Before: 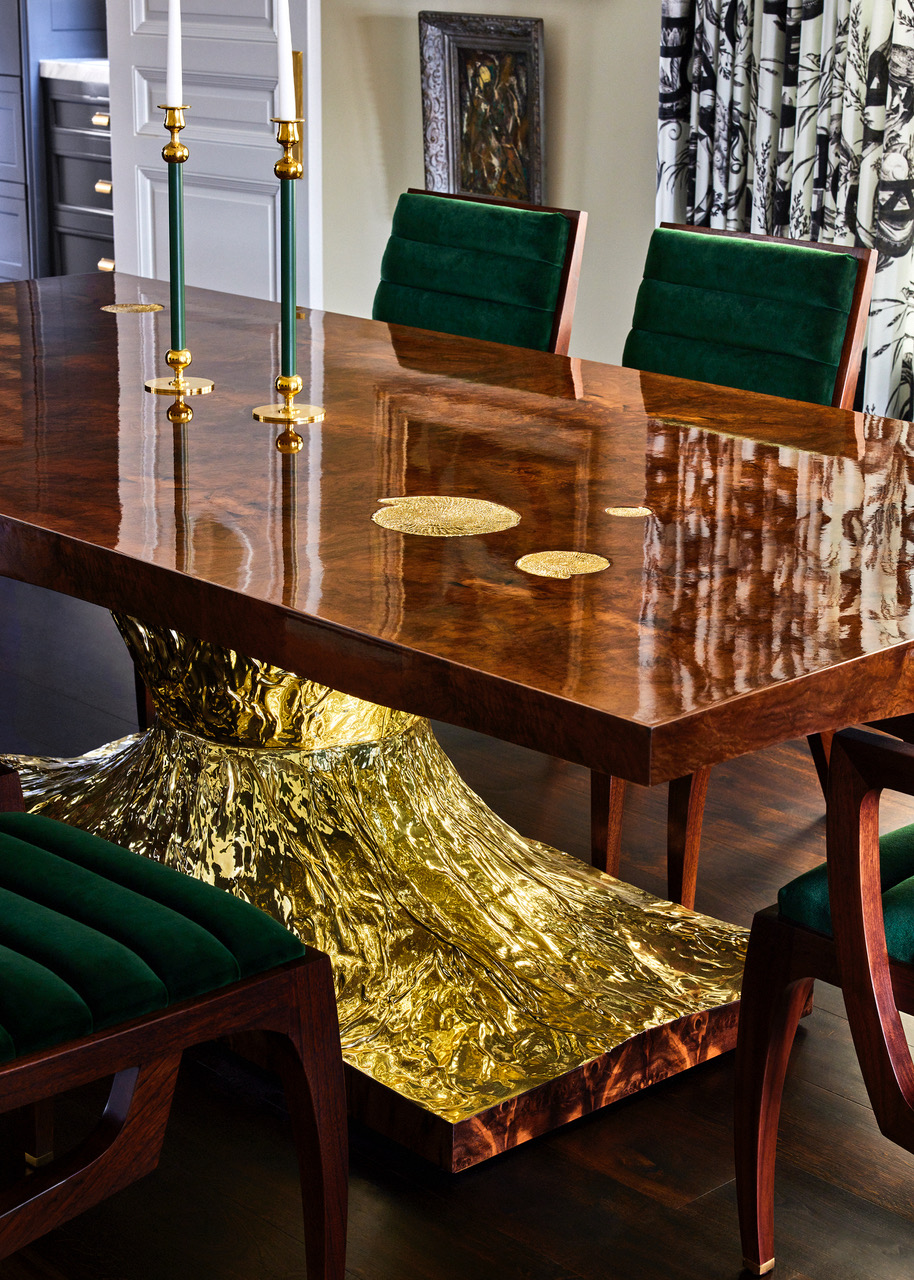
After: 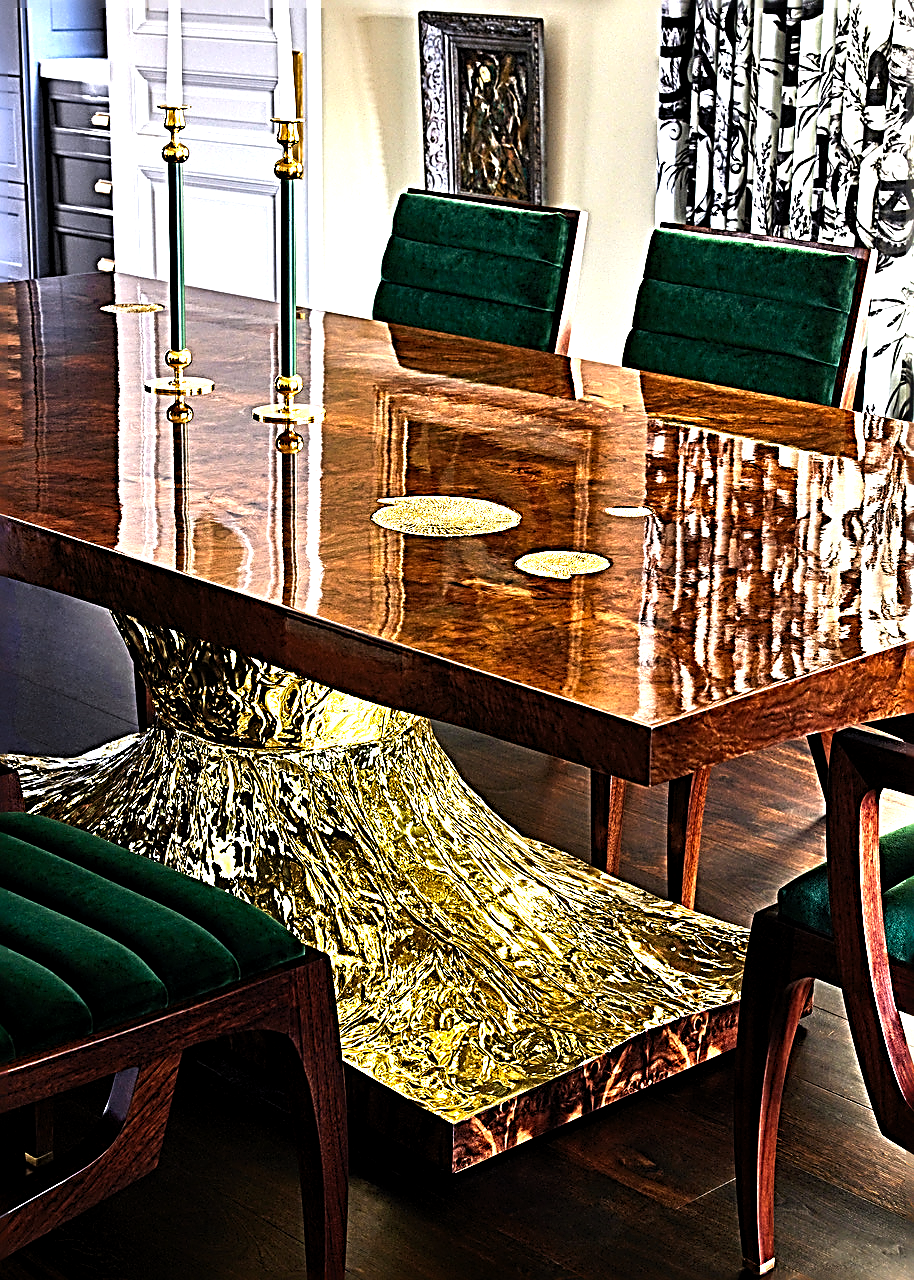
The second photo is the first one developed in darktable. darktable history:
sharpen: radius 3.163, amount 1.747
levels: levels [0.012, 0.367, 0.697]
